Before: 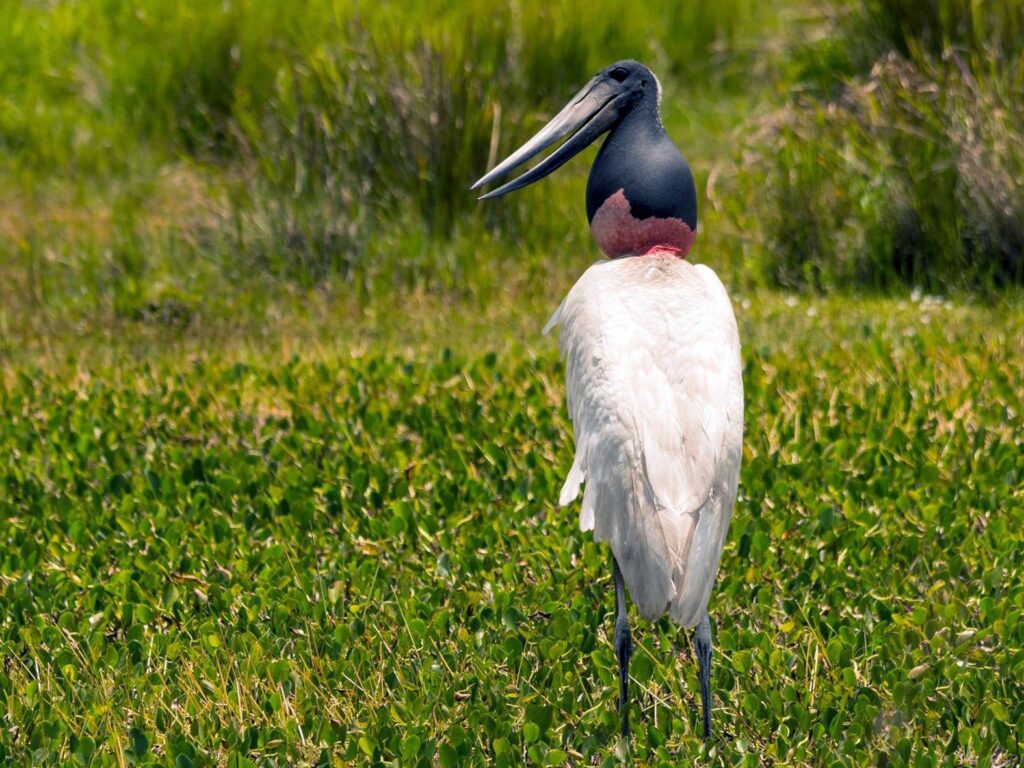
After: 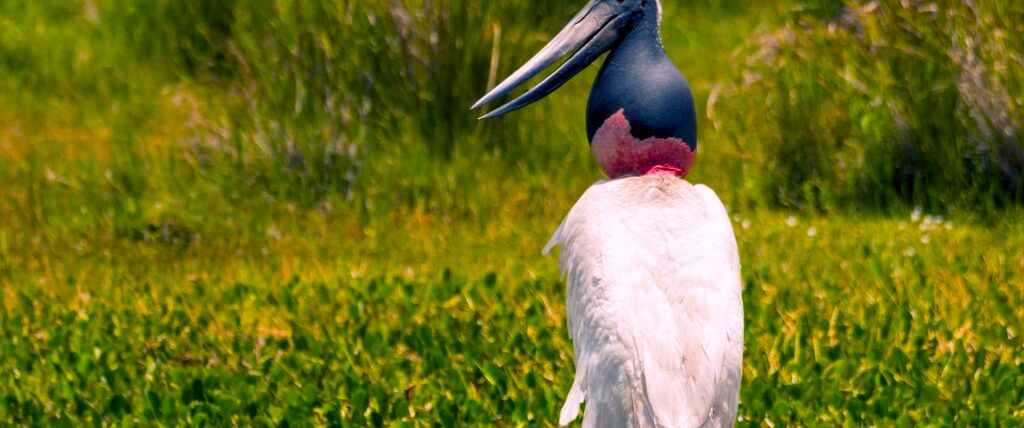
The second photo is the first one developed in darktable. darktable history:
color balance rgb: highlights gain › chroma 1.547%, highlights gain › hue 309.86°, perceptual saturation grading › global saturation 35.883%, perceptual saturation grading › shadows 35.443%, global vibrance 9.963%
crop and rotate: top 10.424%, bottom 33.756%
